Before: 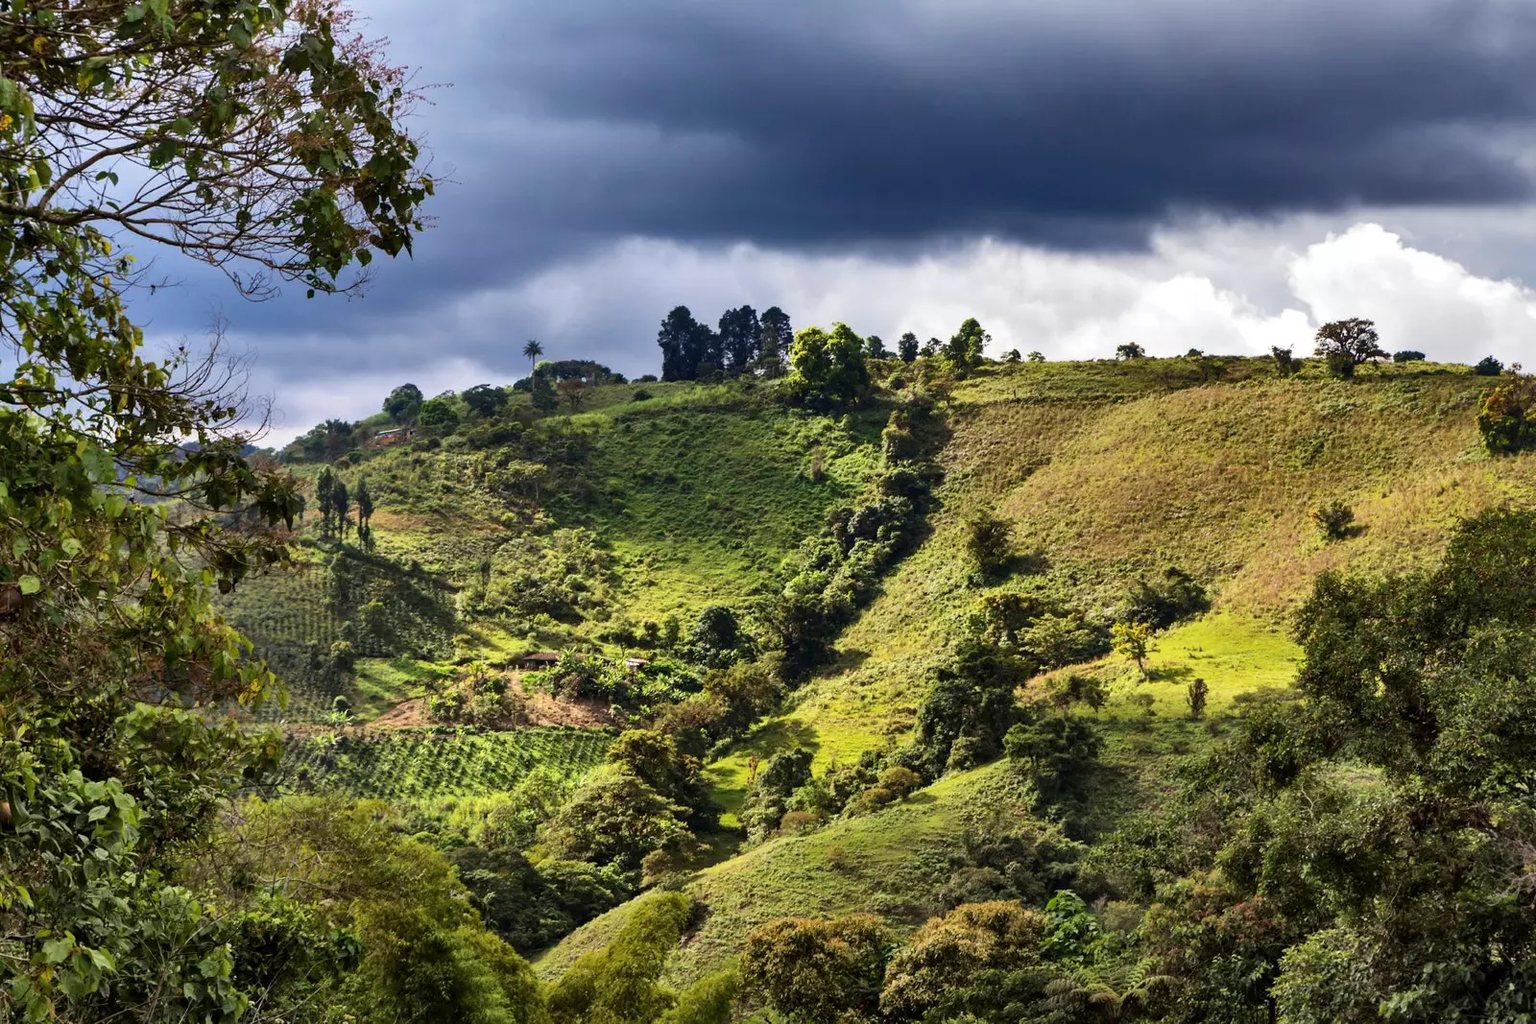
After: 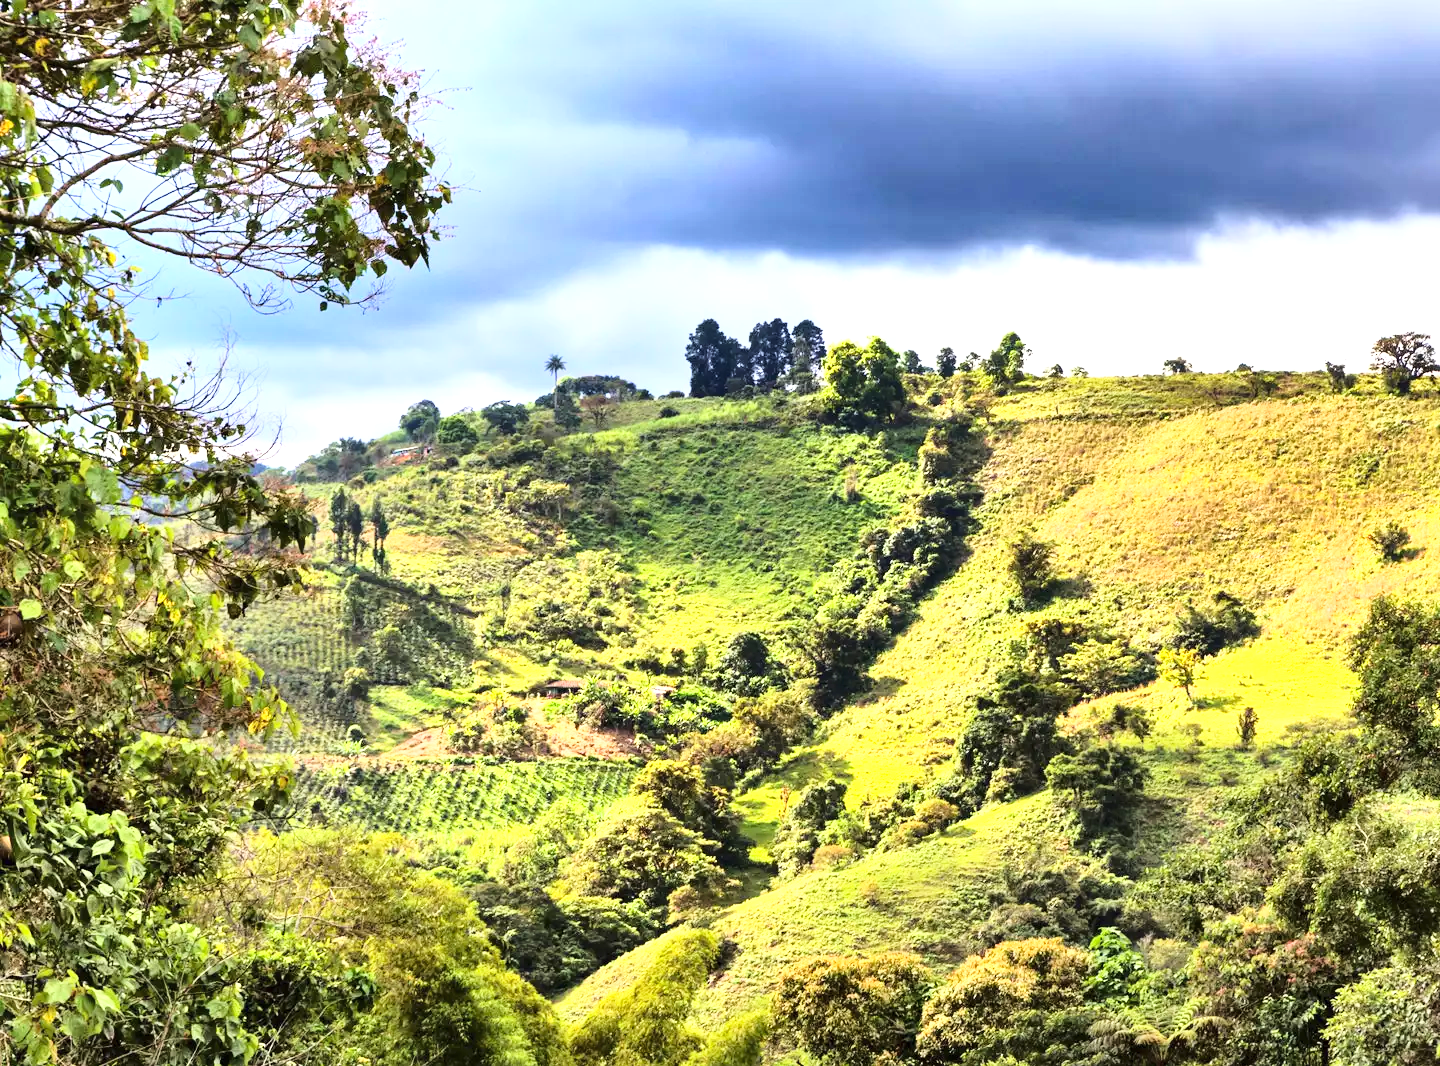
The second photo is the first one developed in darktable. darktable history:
exposure: exposure 1.151 EV, compensate exposure bias true, compensate highlight preservation false
base curve: curves: ch0 [(0, 0) (0.028, 0.03) (0.121, 0.232) (0.46, 0.748) (0.859, 0.968) (1, 1)]
shadows and highlights: shadows 24.89, highlights -25.04
crop: right 9.498%, bottom 0.028%
tone equalizer: on, module defaults
